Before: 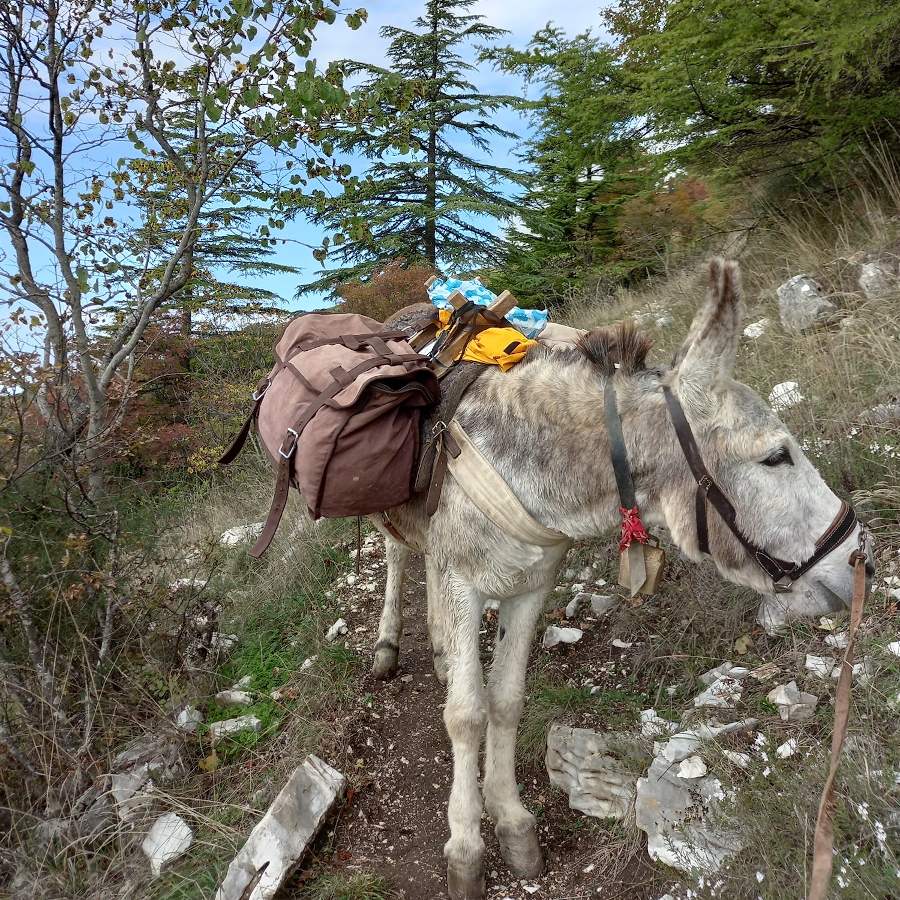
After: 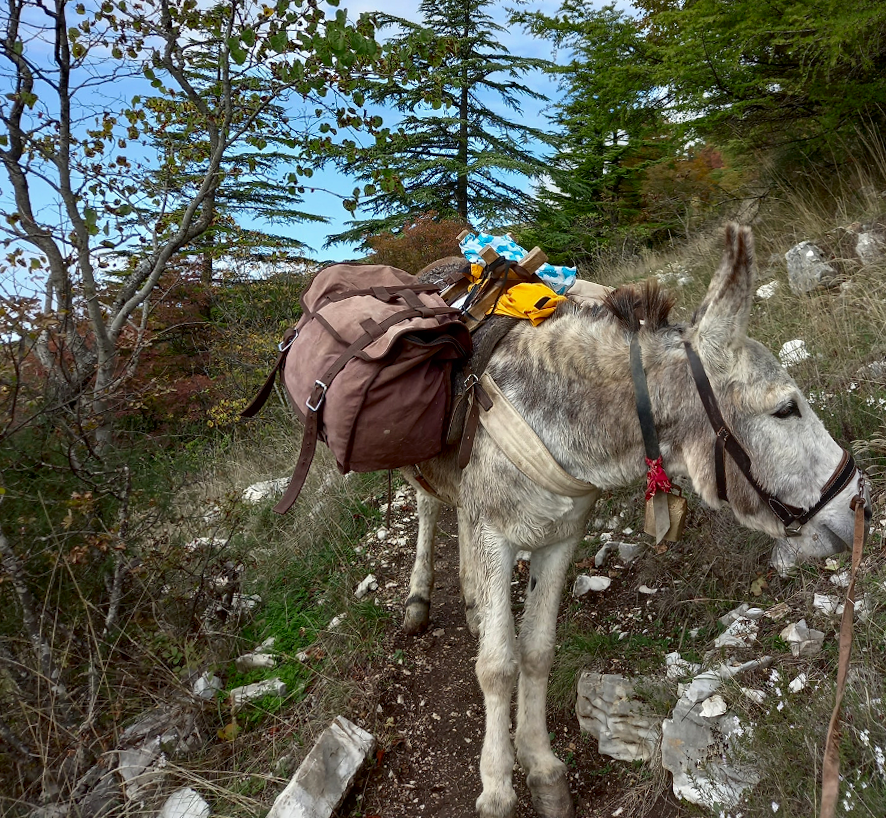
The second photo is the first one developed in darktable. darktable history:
rotate and perspective: rotation -0.013°, lens shift (vertical) -0.027, lens shift (horizontal) 0.178, crop left 0.016, crop right 0.989, crop top 0.082, crop bottom 0.918
exposure: compensate highlight preservation false
contrast brightness saturation: contrast 0.07, brightness -0.14, saturation 0.11
